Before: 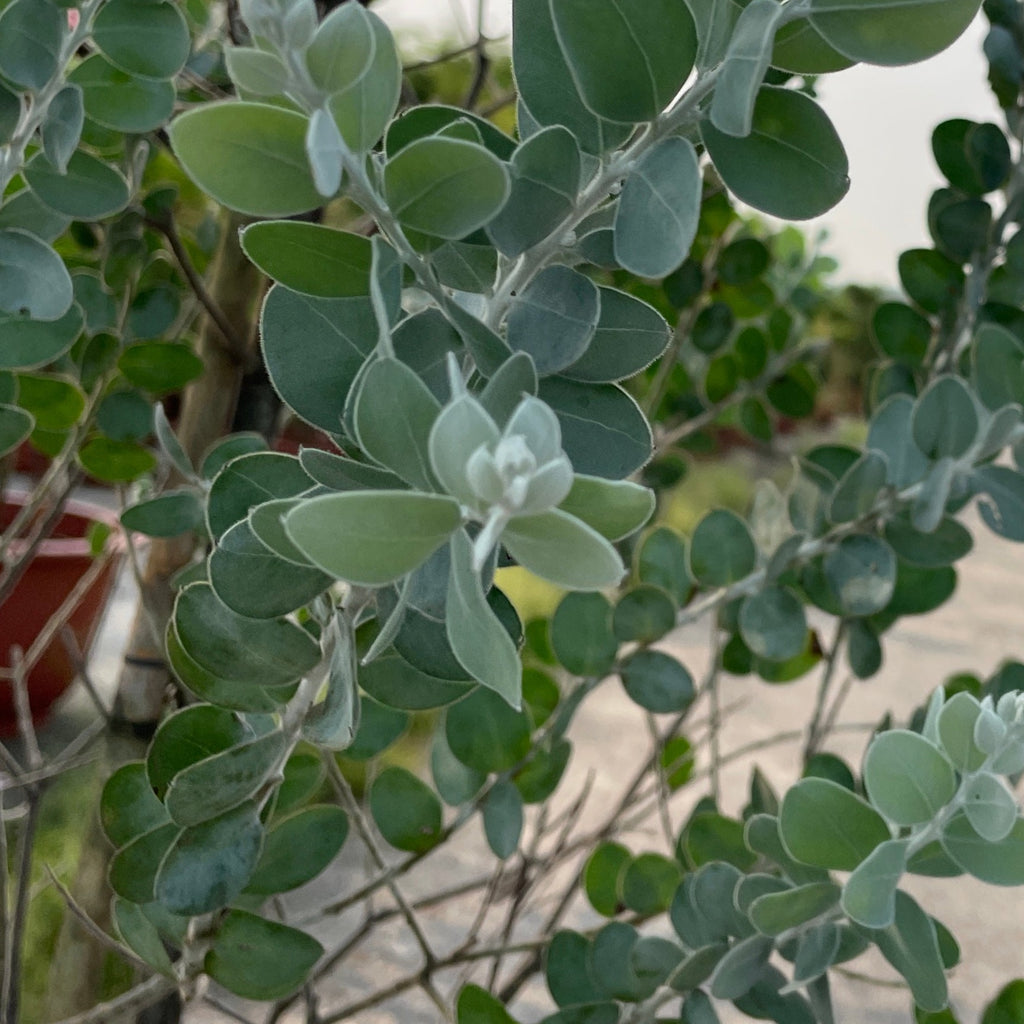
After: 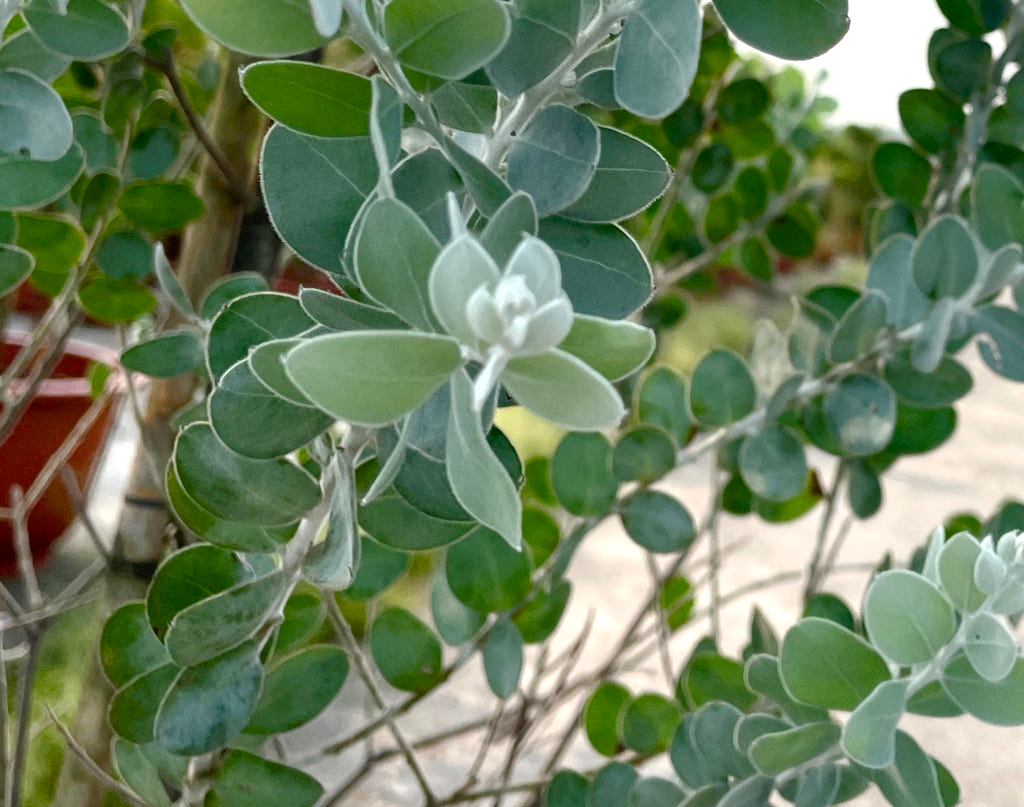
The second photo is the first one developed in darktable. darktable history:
crop and rotate: top 15.71%, bottom 5.411%
exposure: black level correction 0, exposure 0.687 EV, compensate highlight preservation false
color balance rgb: perceptual saturation grading › global saturation 25.7%, perceptual saturation grading › highlights -50.334%, perceptual saturation grading › shadows 30.33%
